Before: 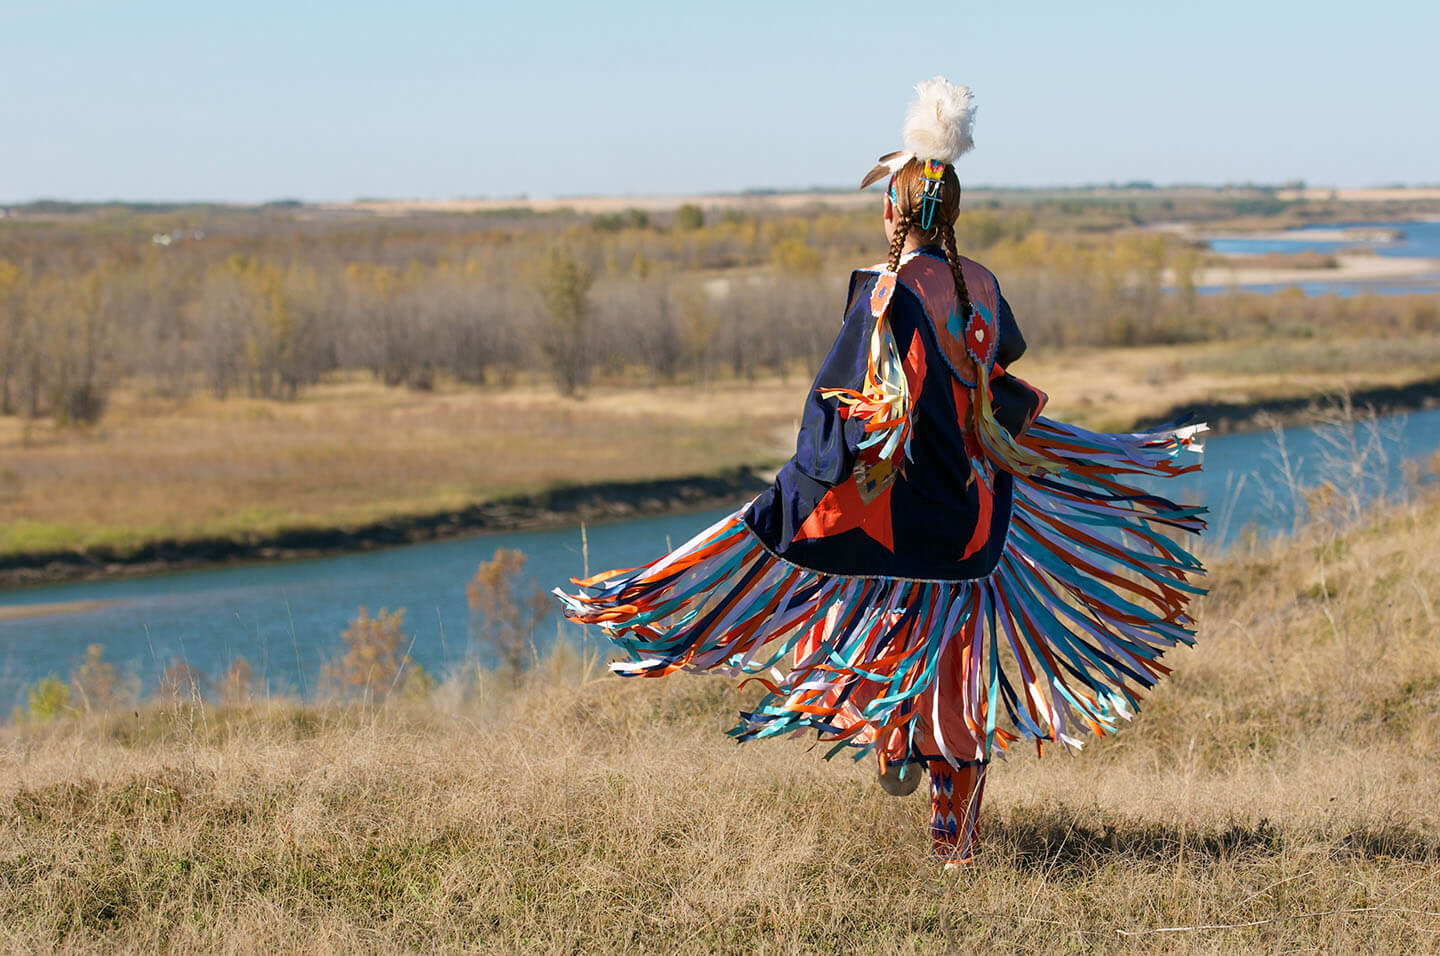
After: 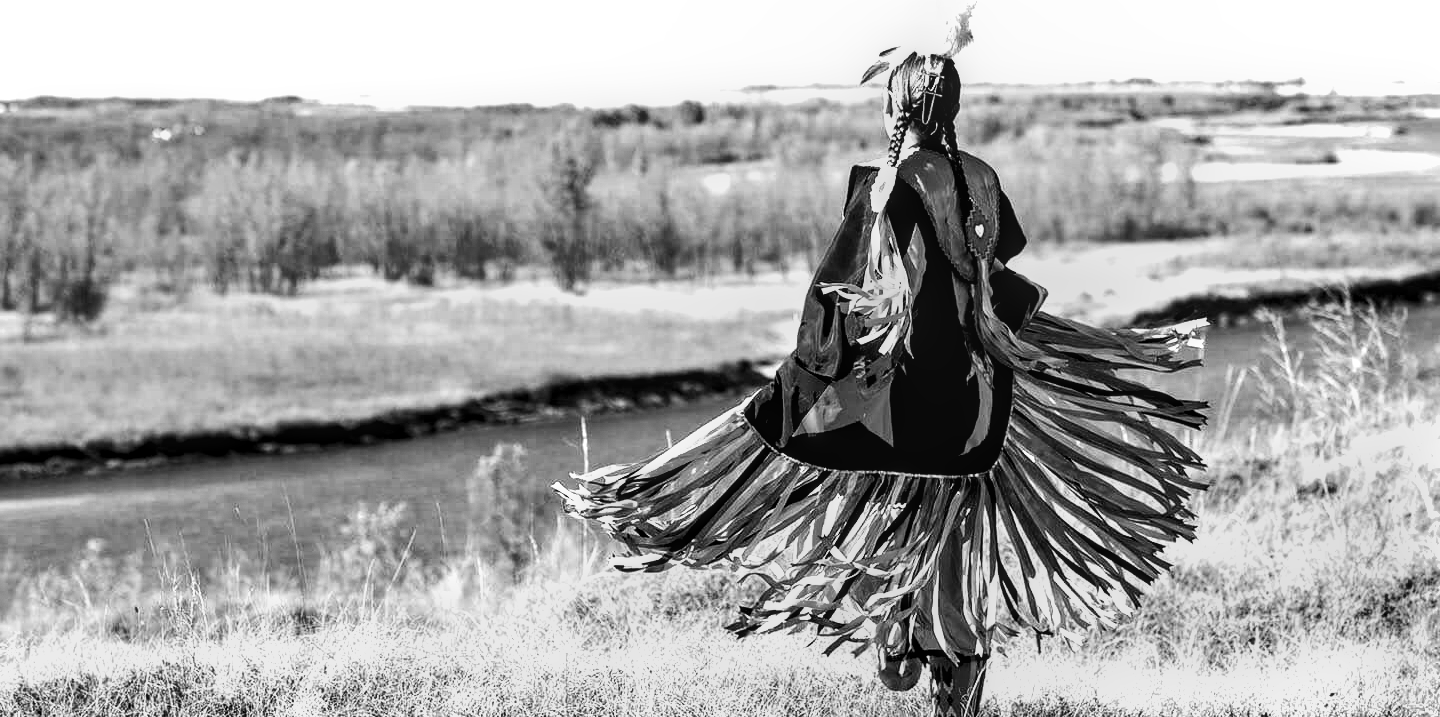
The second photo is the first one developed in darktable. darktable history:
crop: top 11.038%, bottom 13.962%
local contrast: on, module defaults
shadows and highlights: low approximation 0.01, soften with gaussian
exposure: black level correction 0, exposure 1.1 EV, compensate highlight preservation false
monochrome: size 1
rgb levels: levels [[0.034, 0.472, 0.904], [0, 0.5, 1], [0, 0.5, 1]]
contrast brightness saturation: contrast 0.22, brightness -0.19, saturation 0.24
white balance: red 1.138, green 0.996, blue 0.812
